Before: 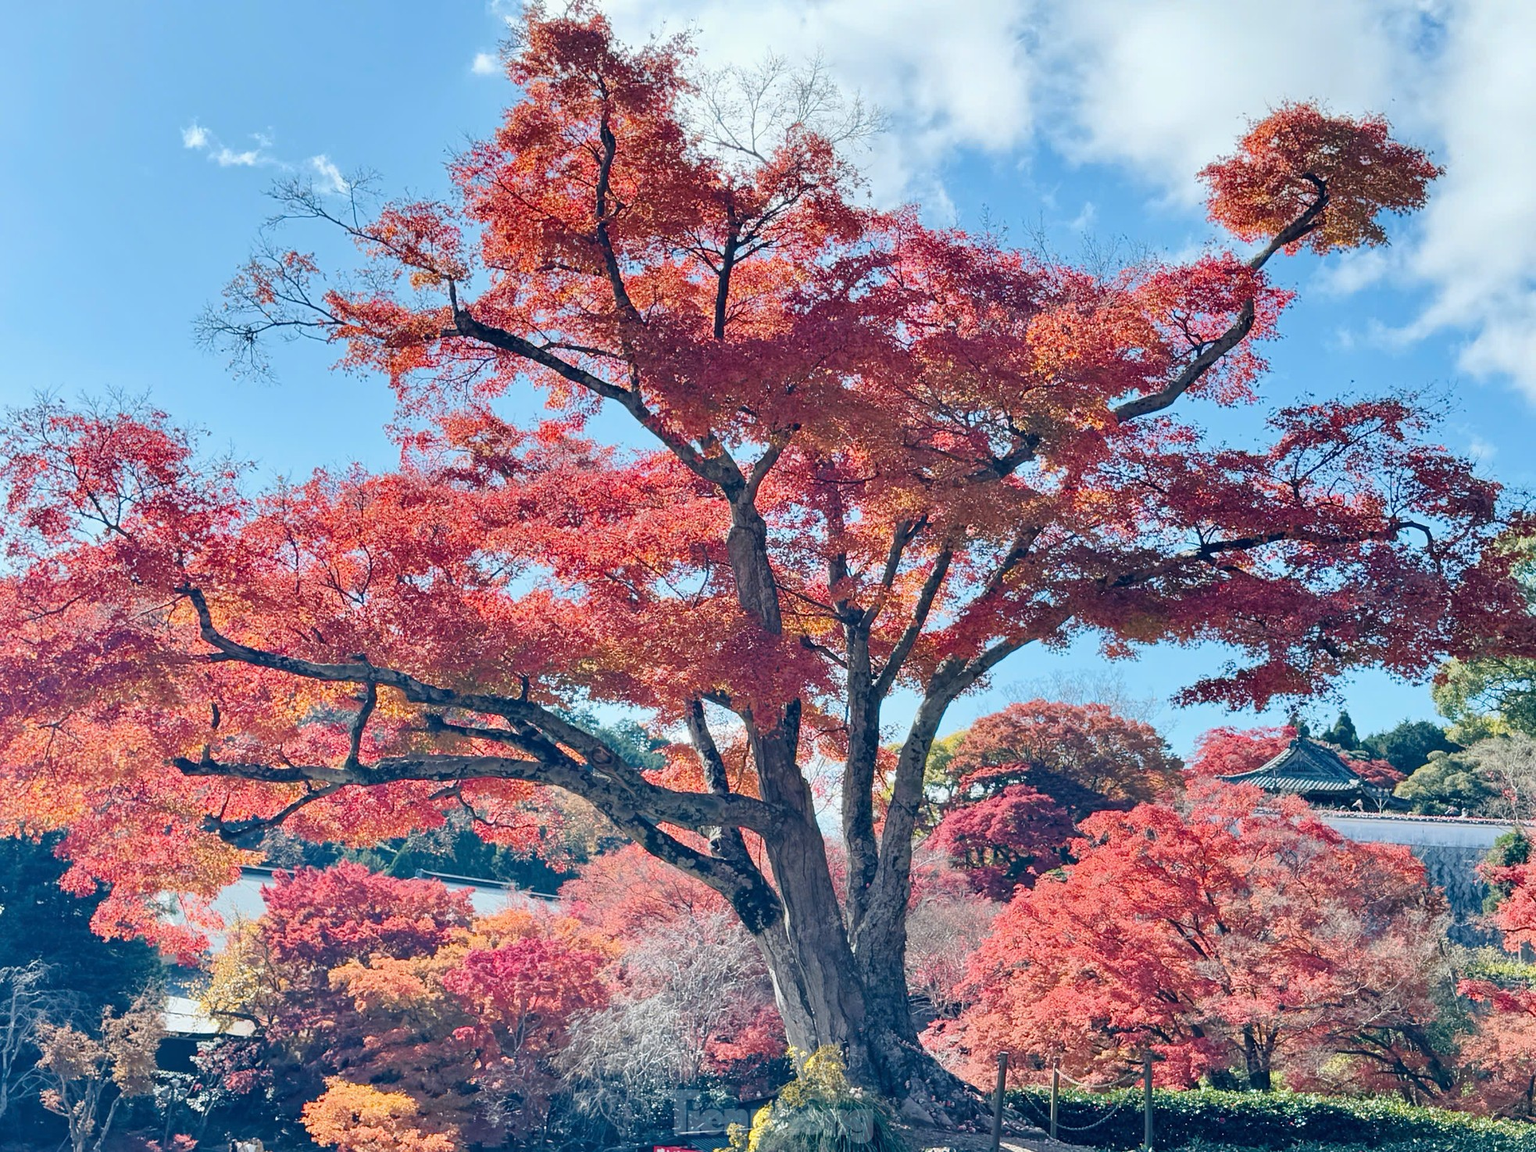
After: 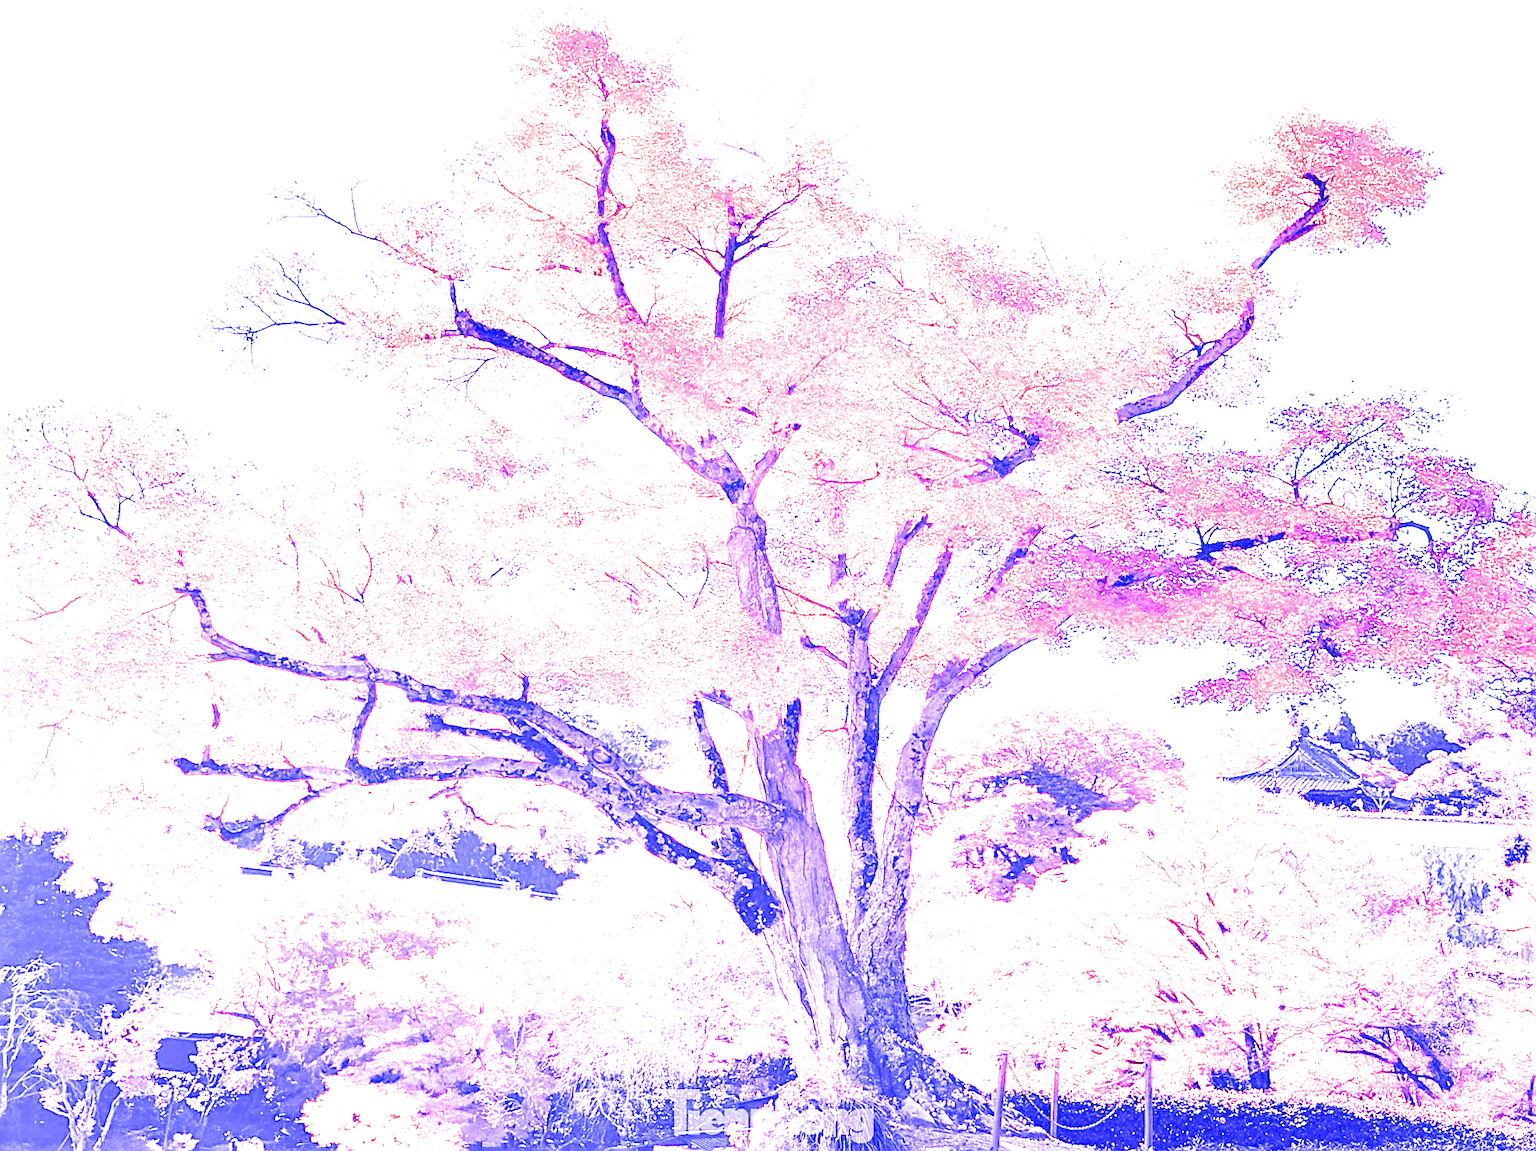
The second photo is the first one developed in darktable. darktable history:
filmic rgb: black relative exposure -7.65 EV, white relative exposure 4.56 EV, hardness 3.61
white balance: red 8, blue 8
sharpen: on, module defaults
